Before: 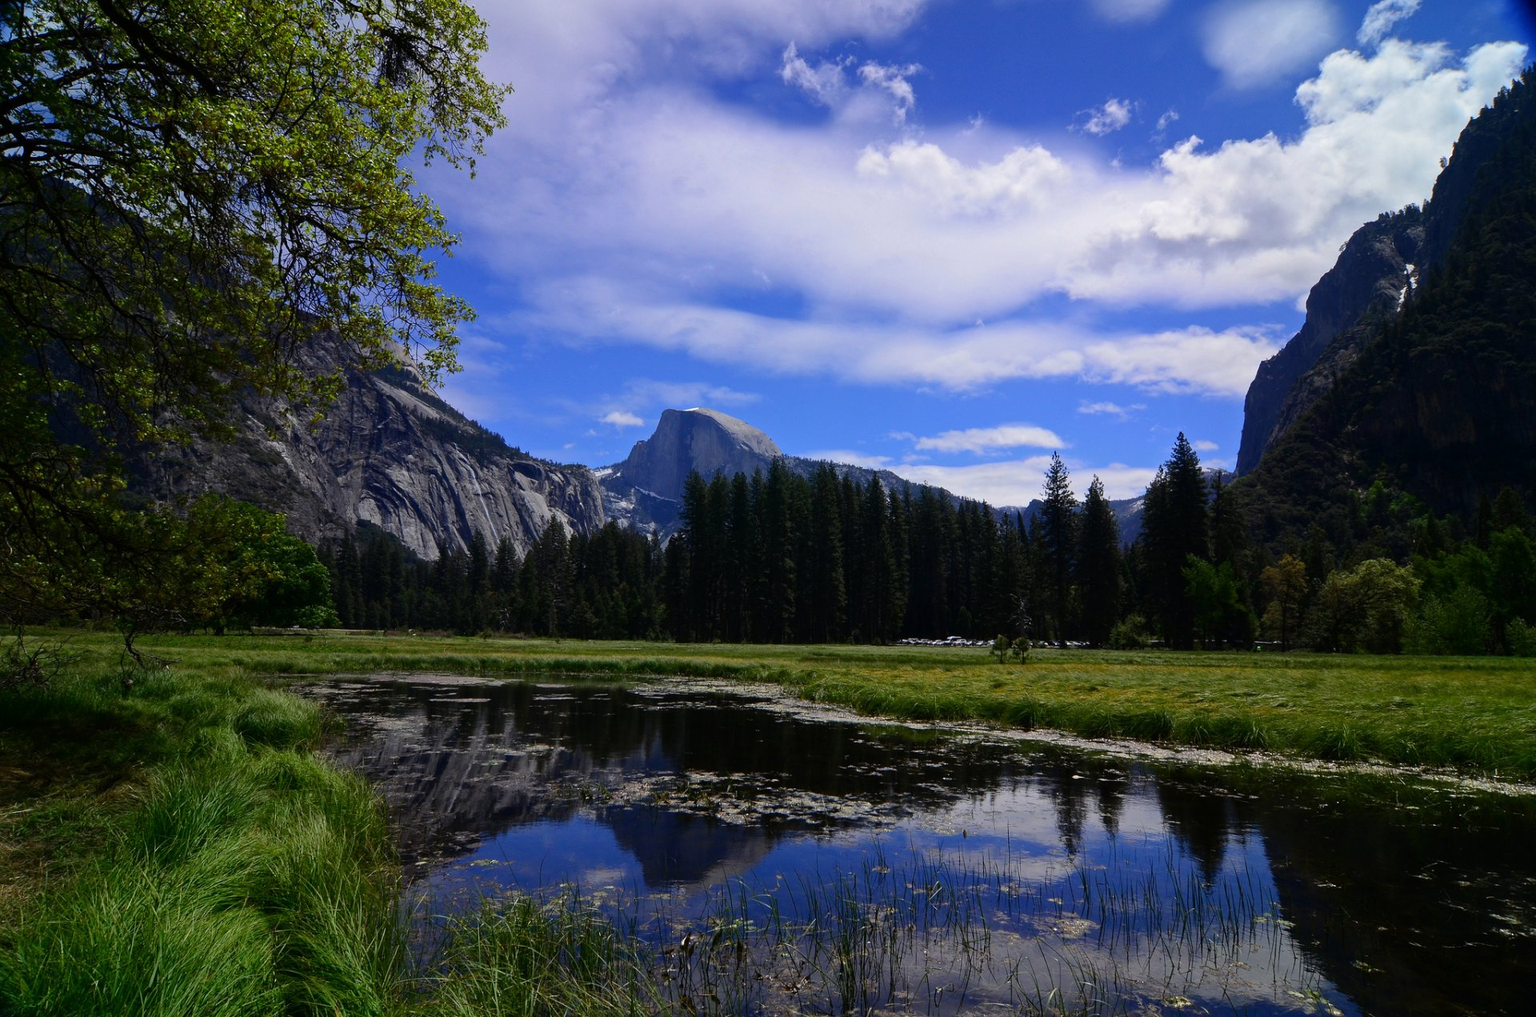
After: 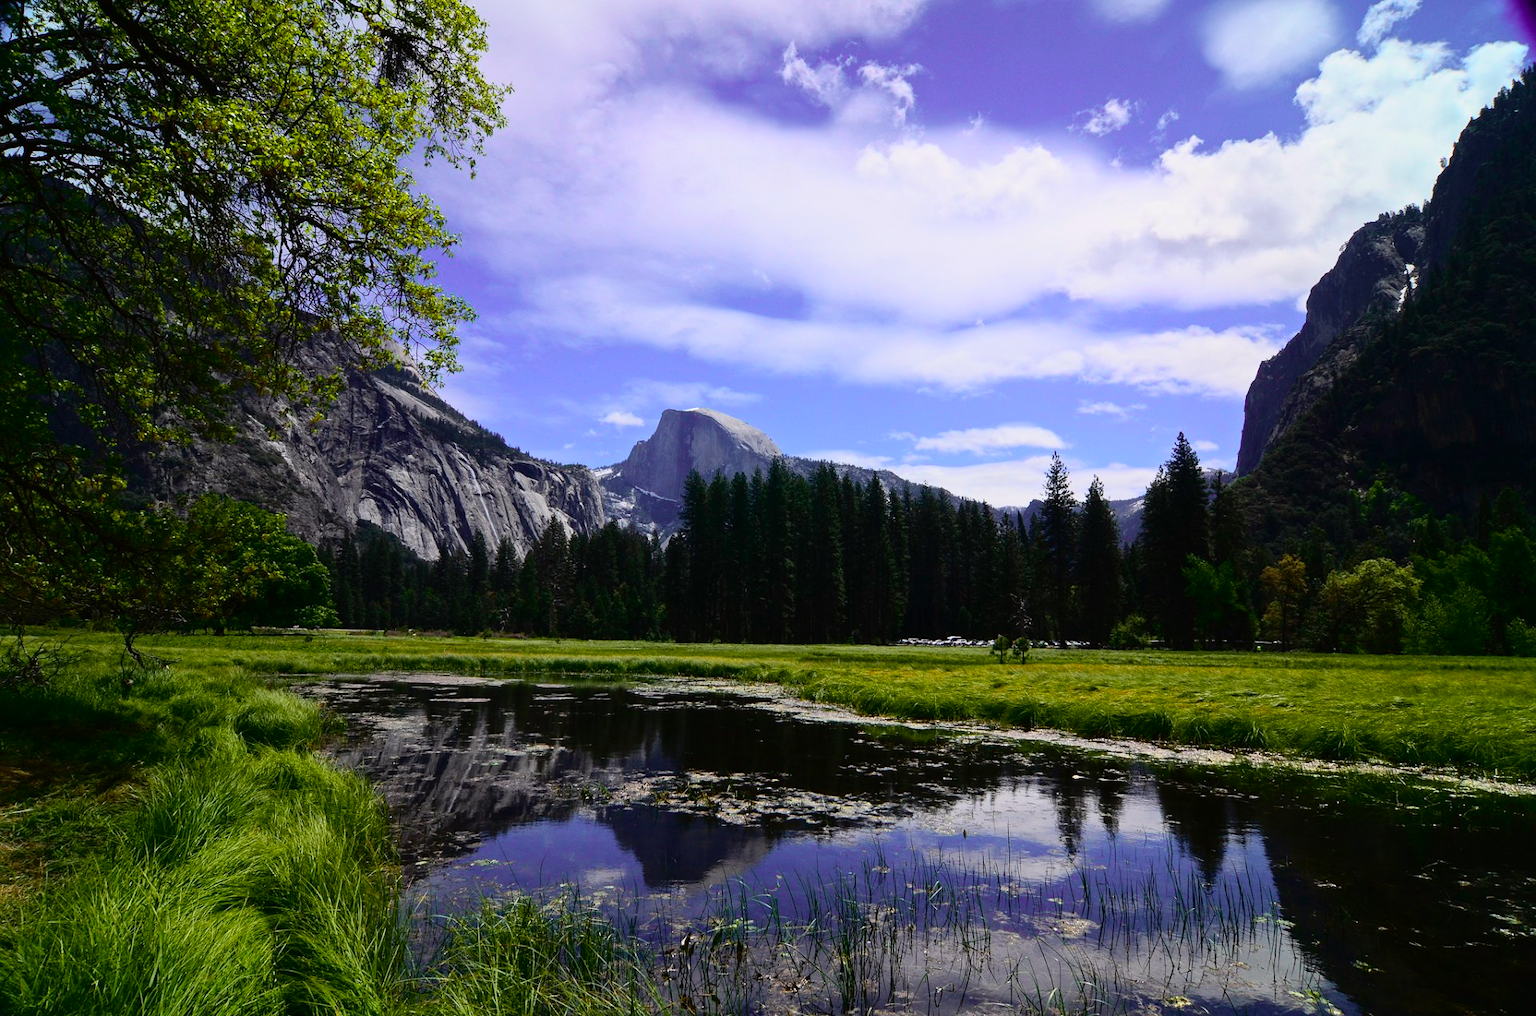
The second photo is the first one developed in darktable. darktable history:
tone curve: curves: ch0 [(0, 0.005) (0.103, 0.097) (0.18, 0.22) (0.378, 0.482) (0.504, 0.631) (0.663, 0.801) (0.834, 0.914) (1, 0.971)]; ch1 [(0, 0) (0.172, 0.123) (0.324, 0.253) (0.396, 0.388) (0.478, 0.461) (0.499, 0.498) (0.522, 0.528) (0.604, 0.692) (0.704, 0.818) (1, 1)]; ch2 [(0, 0) (0.411, 0.424) (0.496, 0.5) (0.515, 0.519) (0.555, 0.585) (0.628, 0.703) (1, 1)], color space Lab, independent channels, preserve colors none
